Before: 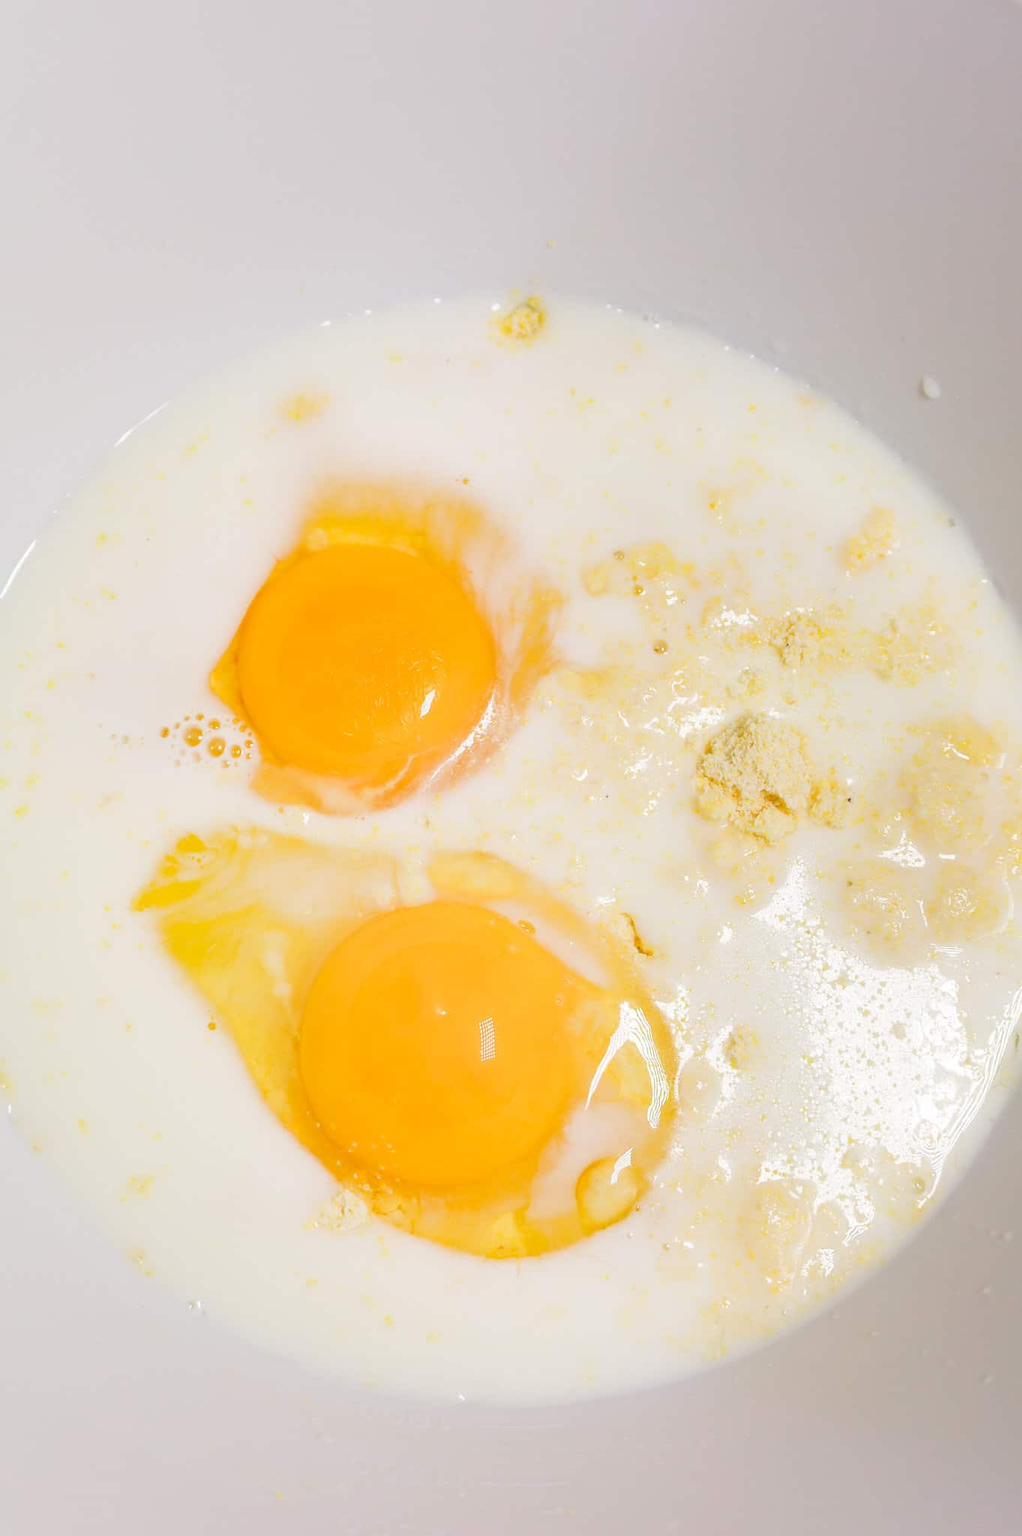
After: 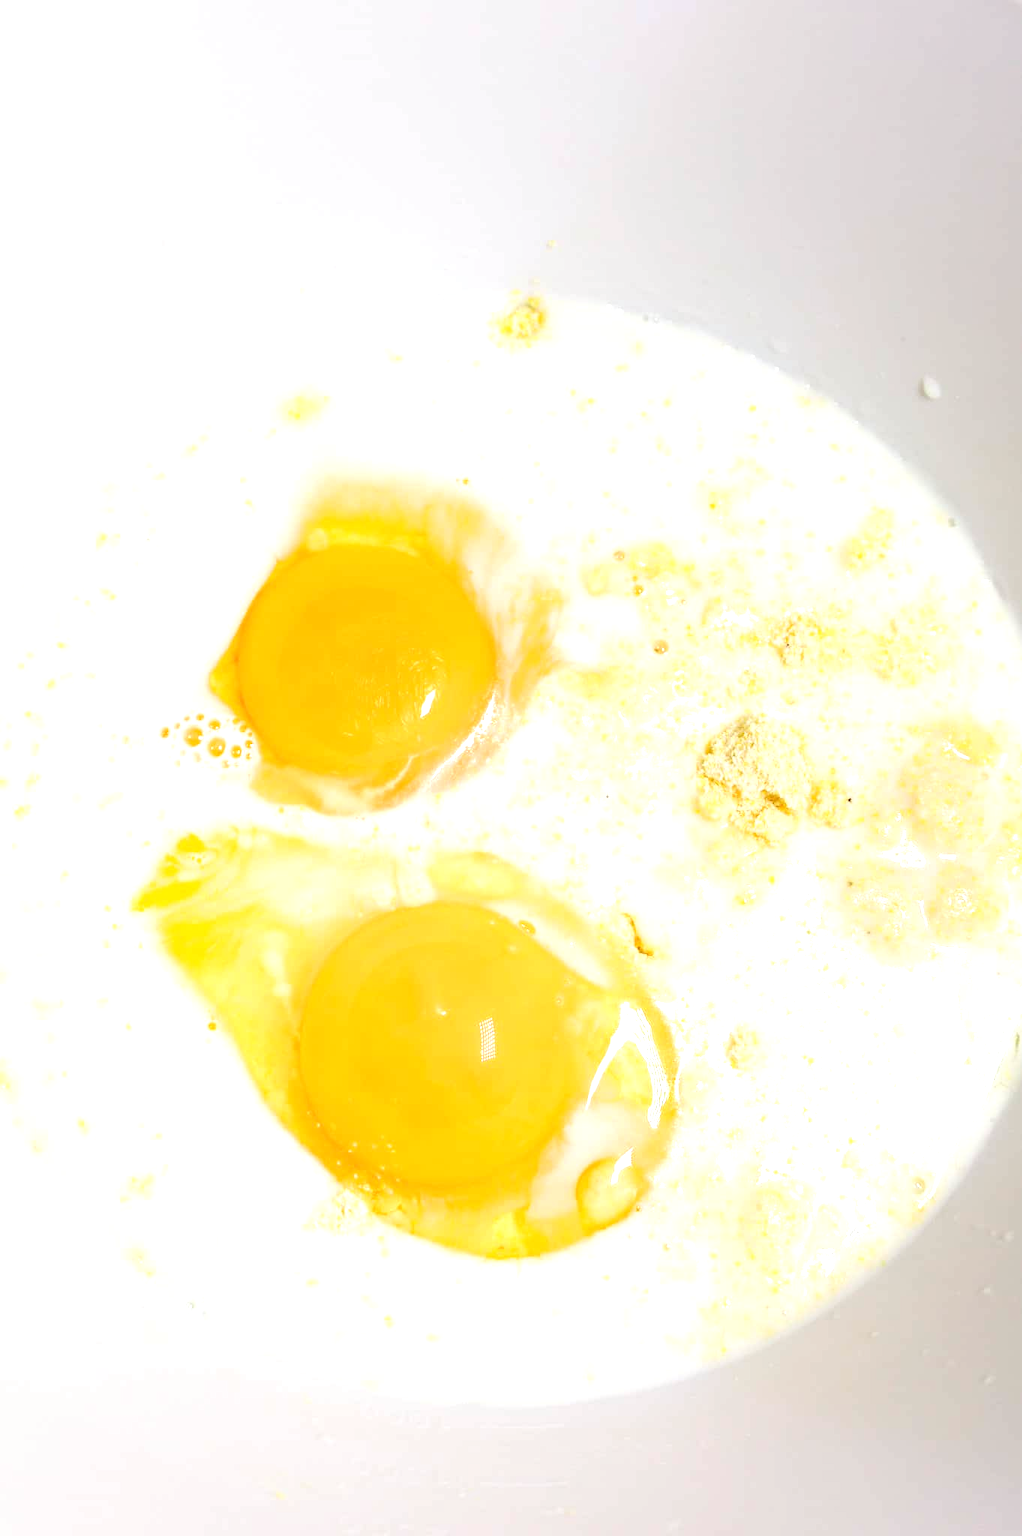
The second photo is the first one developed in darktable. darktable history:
tone equalizer: -8 EV -0.75 EV, -7 EV -0.7 EV, -6 EV -0.6 EV, -5 EV -0.4 EV, -3 EV 0.4 EV, -2 EV 0.6 EV, -1 EV 0.7 EV, +0 EV 0.75 EV, edges refinement/feathering 500, mask exposure compensation -1.57 EV, preserve details no
white balance: red 0.978, blue 0.999
